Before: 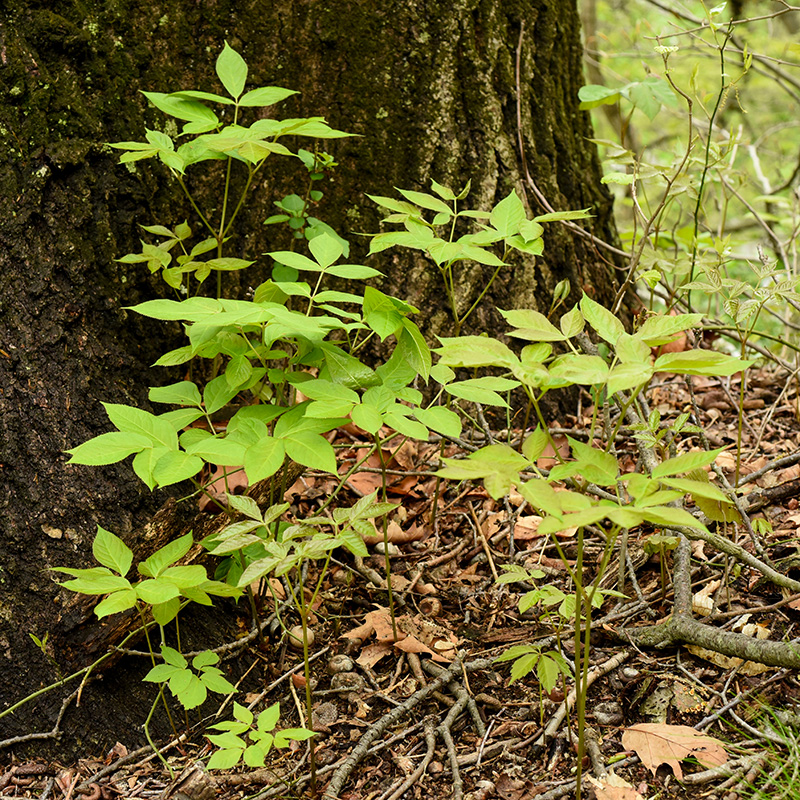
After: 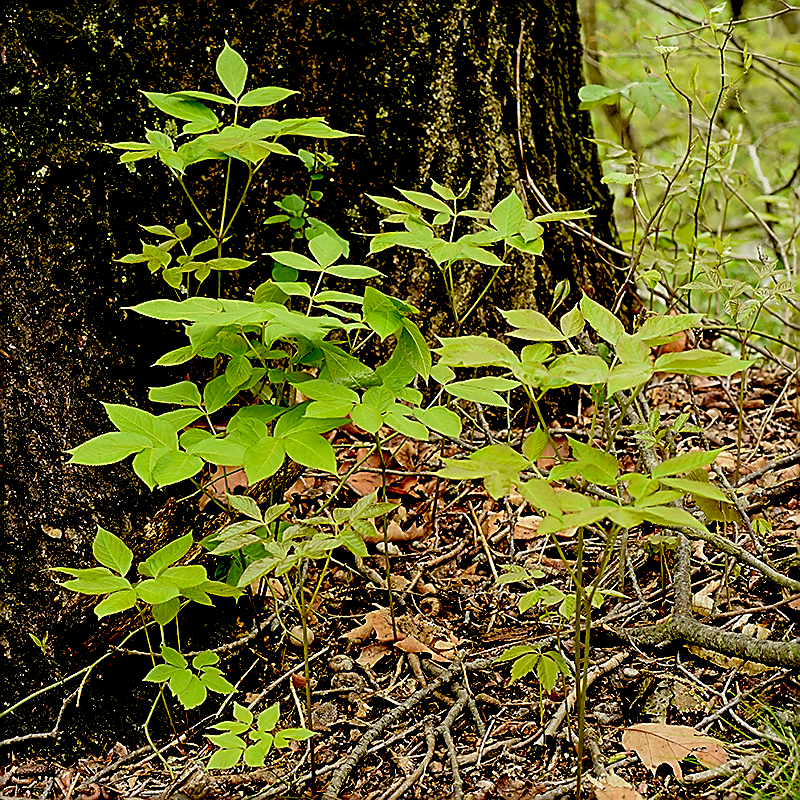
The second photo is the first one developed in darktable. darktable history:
sharpen: radius 1.4, amount 1.25, threshold 0.7
shadows and highlights: shadows 25, highlights -25
exposure: black level correction 0.046, exposure -0.228 EV, compensate highlight preservation false
